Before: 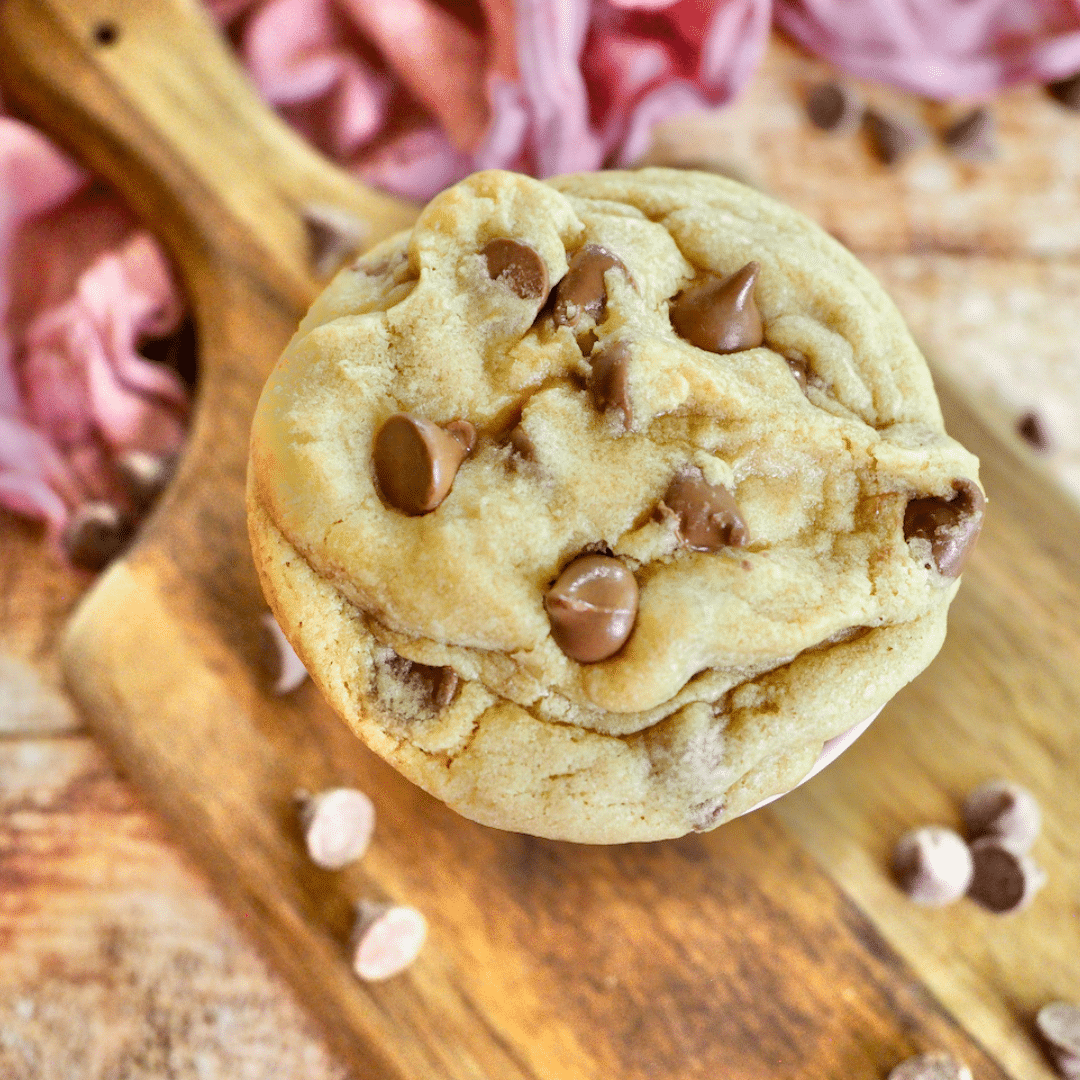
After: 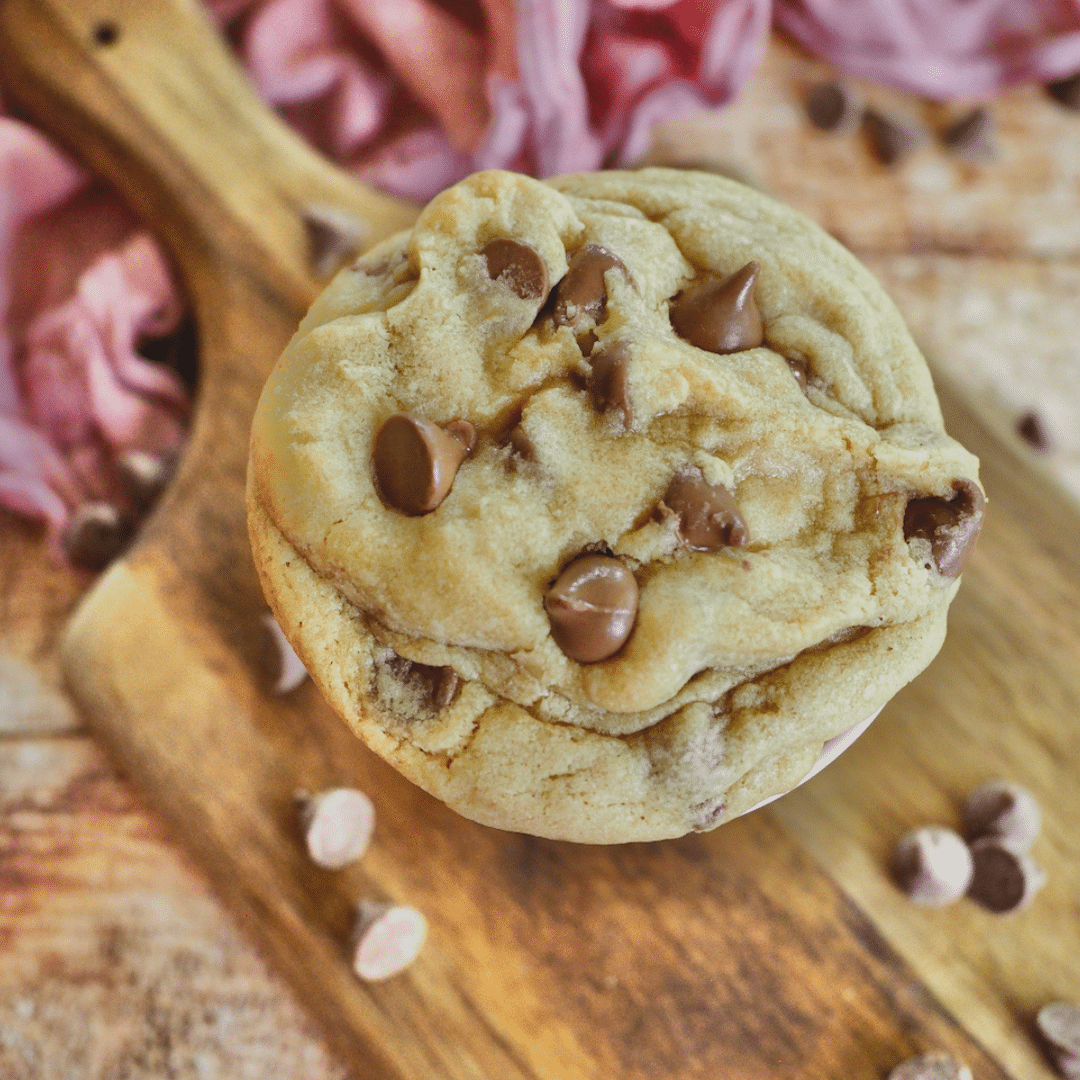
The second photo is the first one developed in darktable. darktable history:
local contrast: mode bilateral grid, contrast 20, coarseness 50, detail 119%, midtone range 0.2
exposure: black level correction -0.015, exposure -0.509 EV, compensate highlight preservation false
color correction: highlights a* -0.114, highlights b* 0.097
